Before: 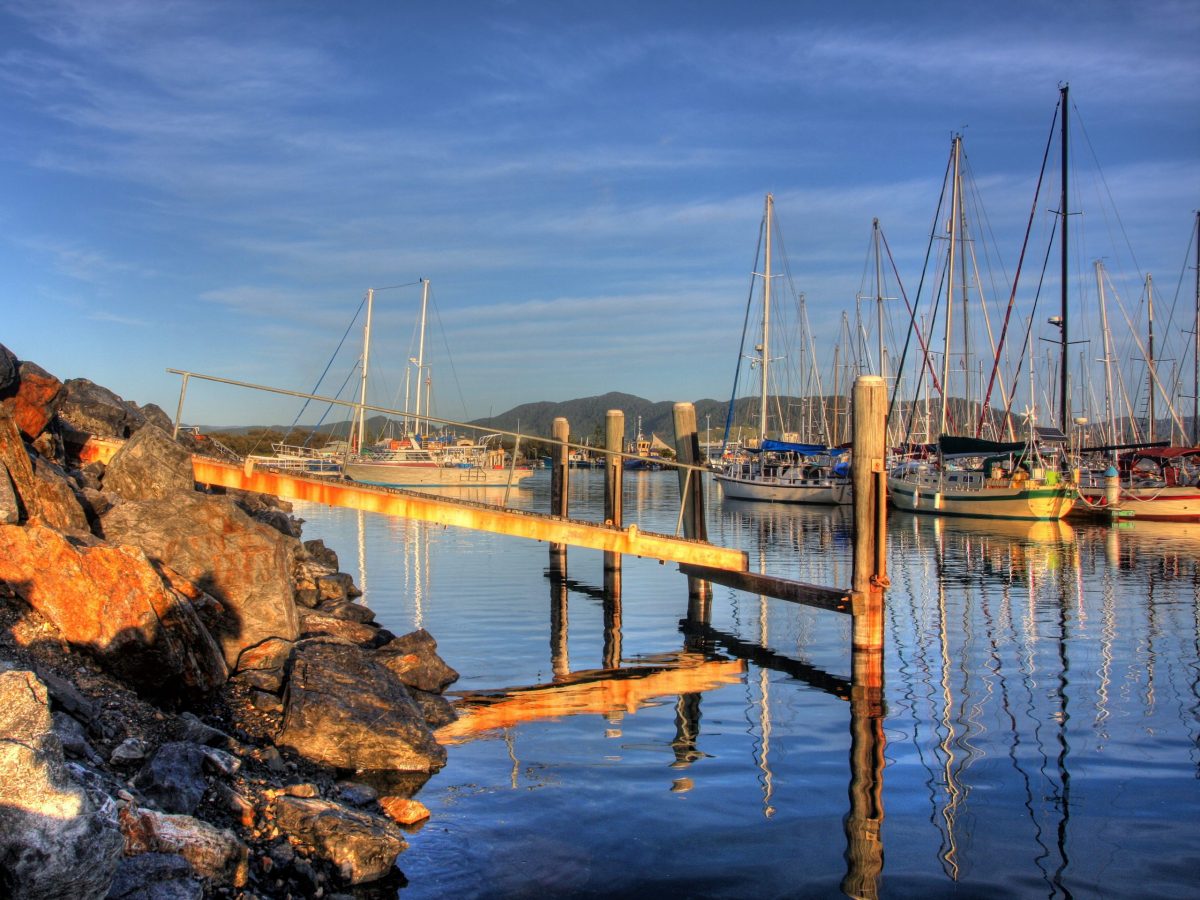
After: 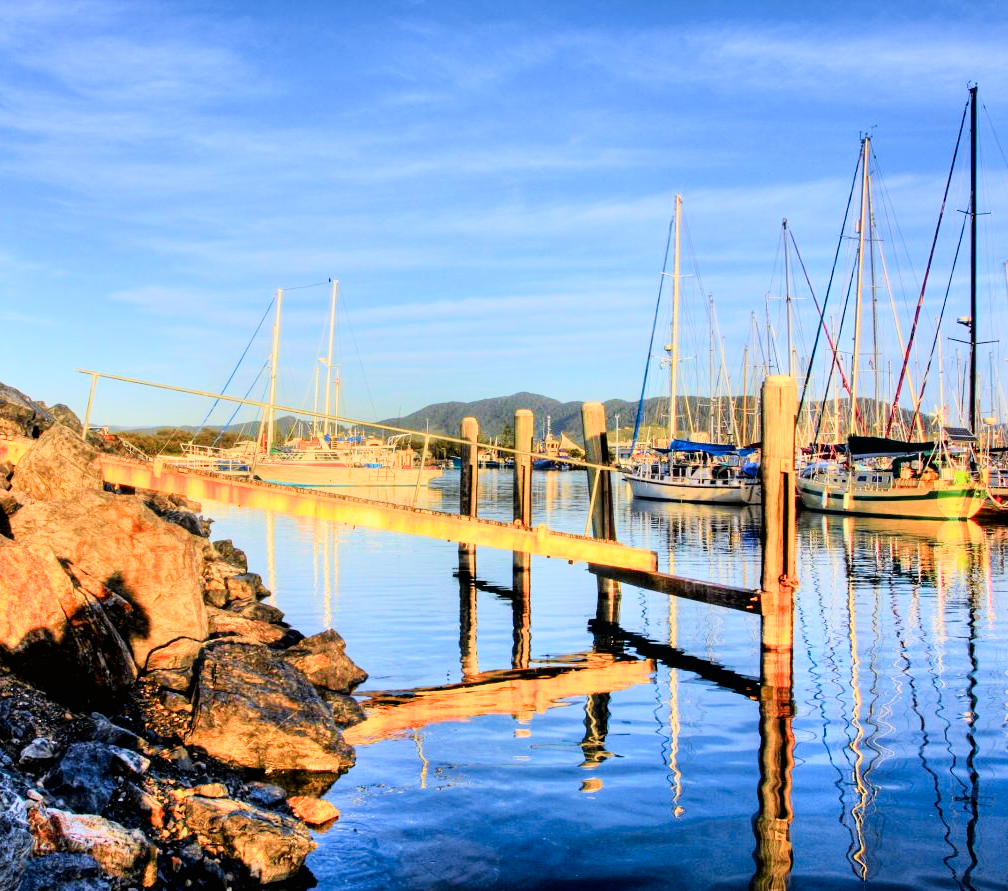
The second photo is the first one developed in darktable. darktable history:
crop: left 7.598%, right 7.873%
tone curve: curves: ch0 [(0, 0.006) (0.046, 0.011) (0.13, 0.062) (0.338, 0.327) (0.494, 0.55) (0.728, 0.835) (1, 1)]; ch1 [(0, 0) (0.346, 0.324) (0.45, 0.431) (0.5, 0.5) (0.522, 0.517) (0.55, 0.57) (1, 1)]; ch2 [(0, 0) (0.453, 0.418) (0.5, 0.5) (0.526, 0.524) (0.554, 0.598) (0.622, 0.679) (0.707, 0.761) (1, 1)], color space Lab, independent channels, preserve colors none
exposure: black level correction -0.001, exposure 0.9 EV, compensate exposure bias true, compensate highlight preservation false
velvia: on, module defaults
filmic rgb: black relative exposure -7.65 EV, white relative exposure 4.56 EV, hardness 3.61, contrast 1.05
